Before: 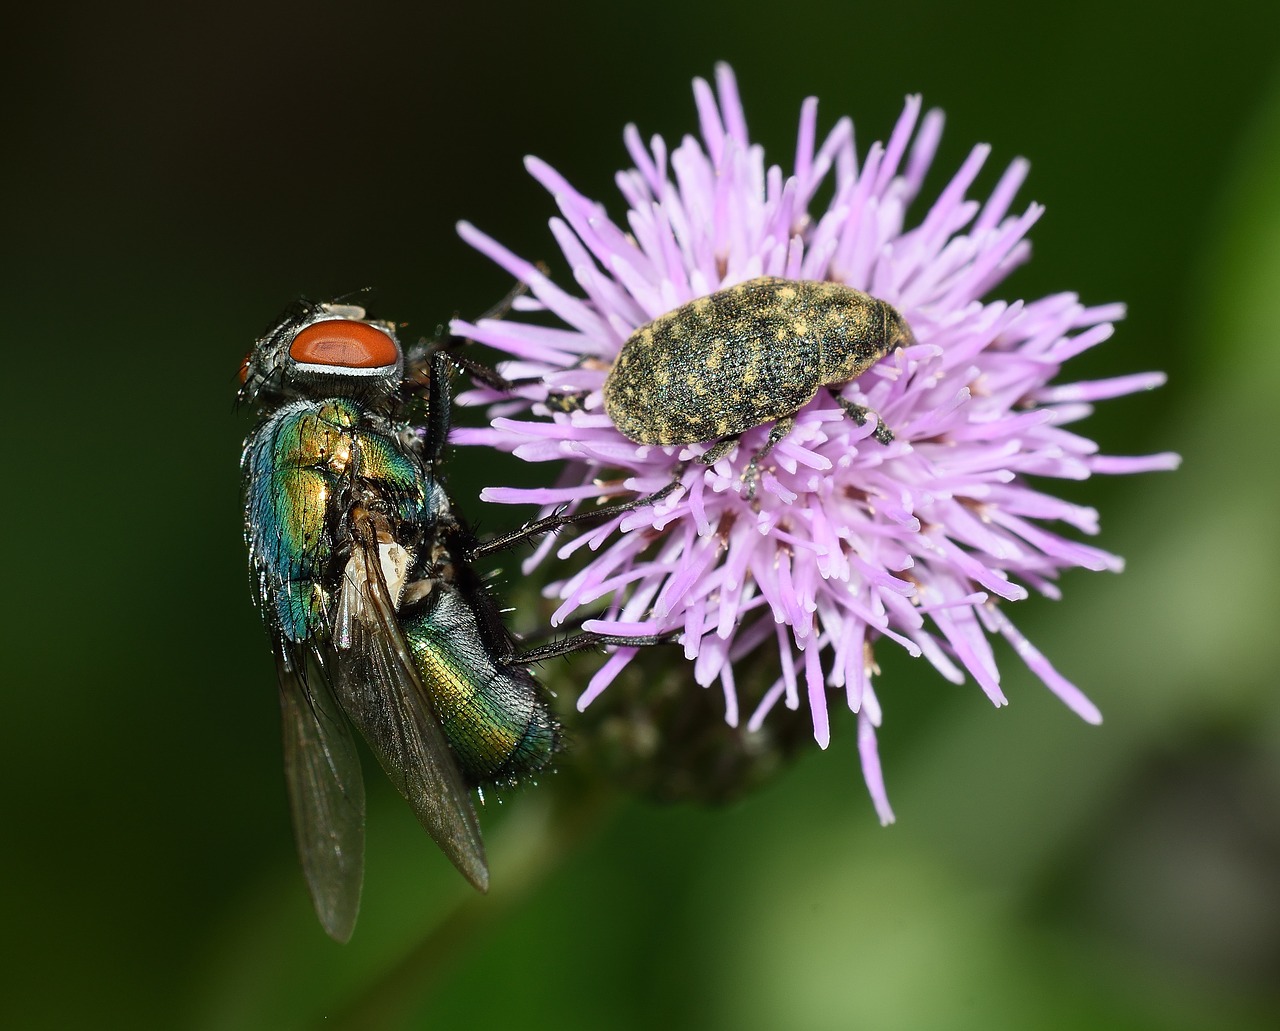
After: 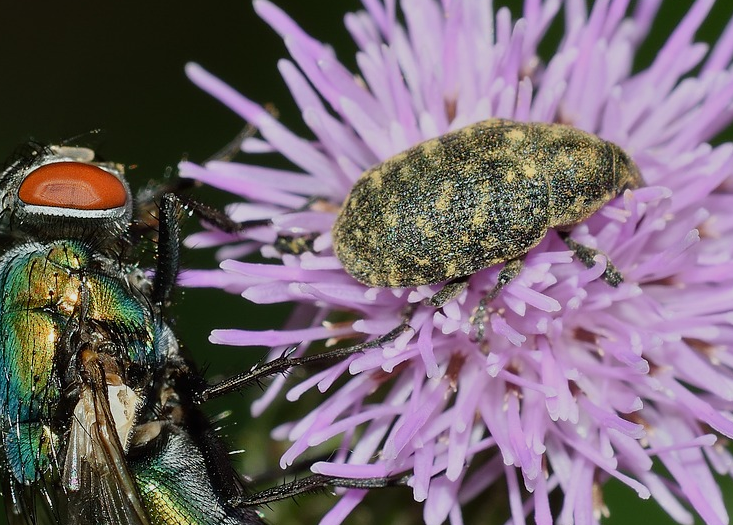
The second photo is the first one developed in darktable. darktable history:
tone equalizer: -8 EV -0.001 EV, -7 EV 0.004 EV, -6 EV -0.01 EV, -5 EV 0.011 EV, -4 EV -0.011 EV, -3 EV 0.012 EV, -2 EV -0.059 EV, -1 EV -0.301 EV, +0 EV -0.595 EV
crop: left 21.209%, top 15.399%, right 21.456%, bottom 33.678%
